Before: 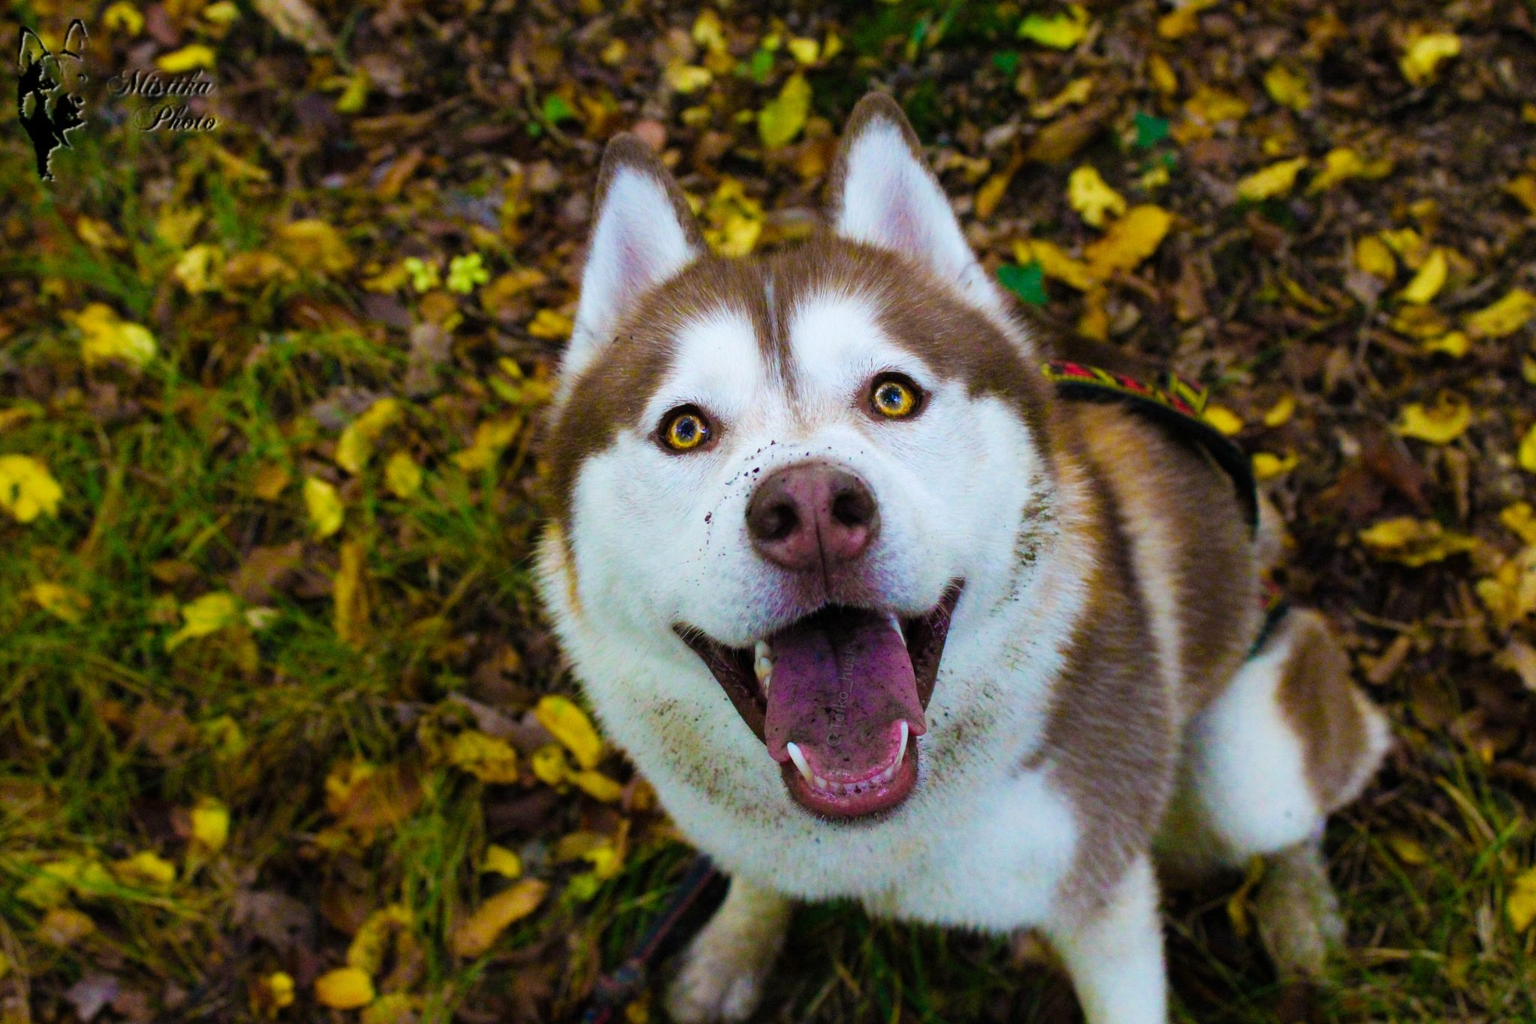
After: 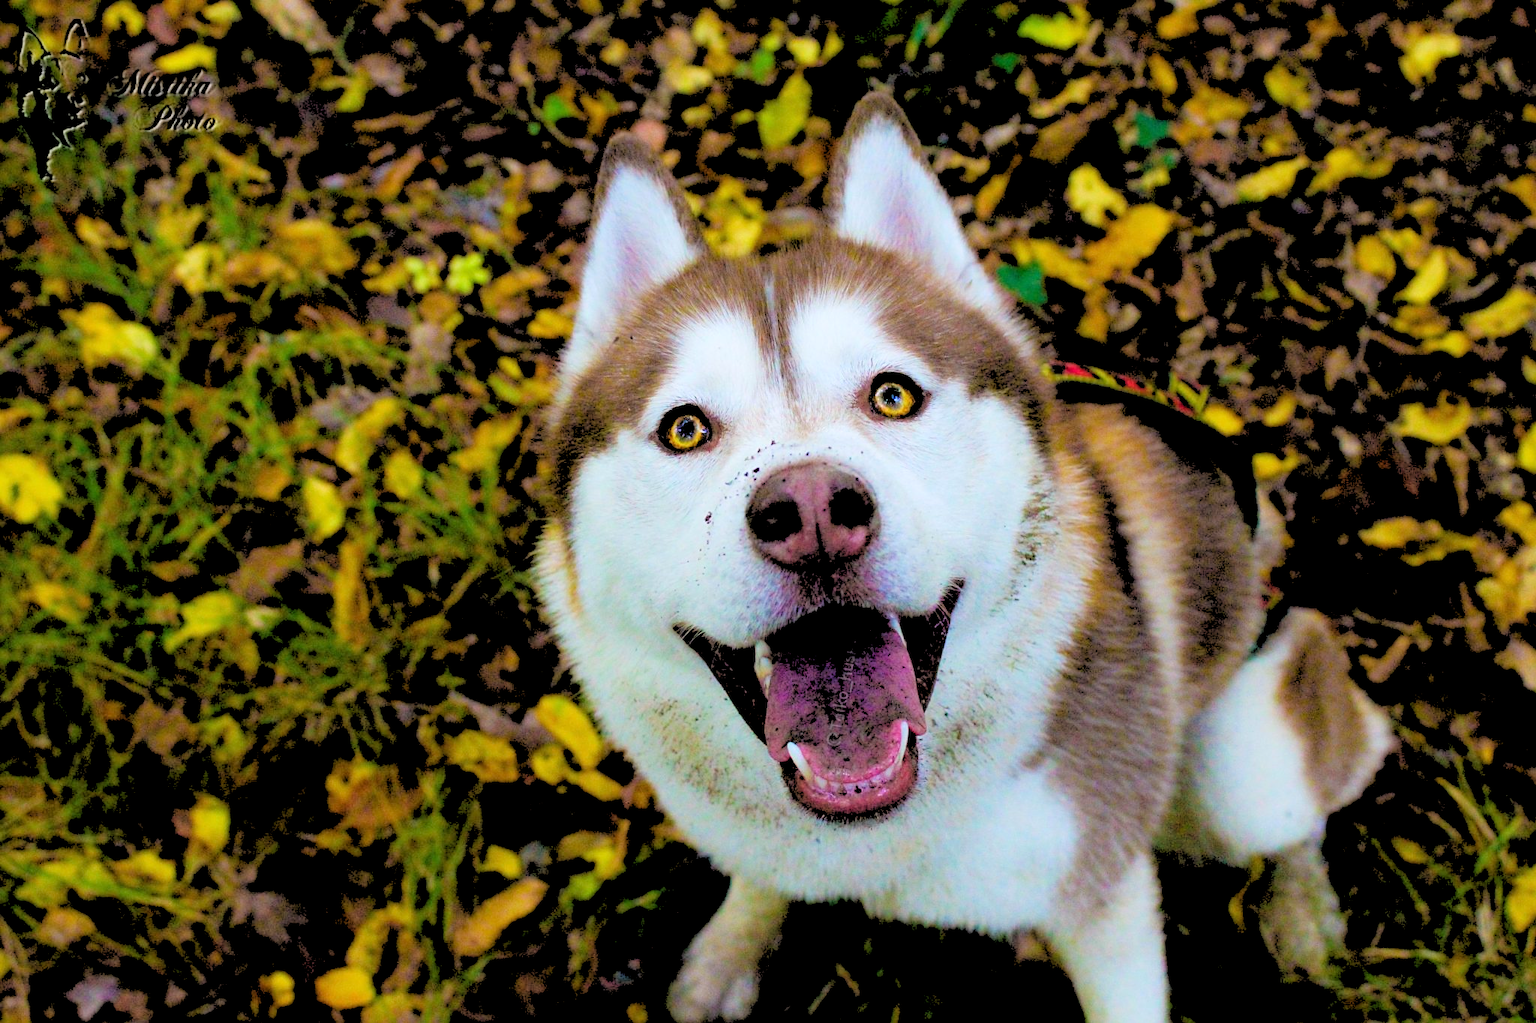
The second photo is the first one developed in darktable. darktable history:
sharpen: amount 0.2
exposure: compensate highlight preservation false
rgb levels: levels [[0.027, 0.429, 0.996], [0, 0.5, 1], [0, 0.5, 1]]
